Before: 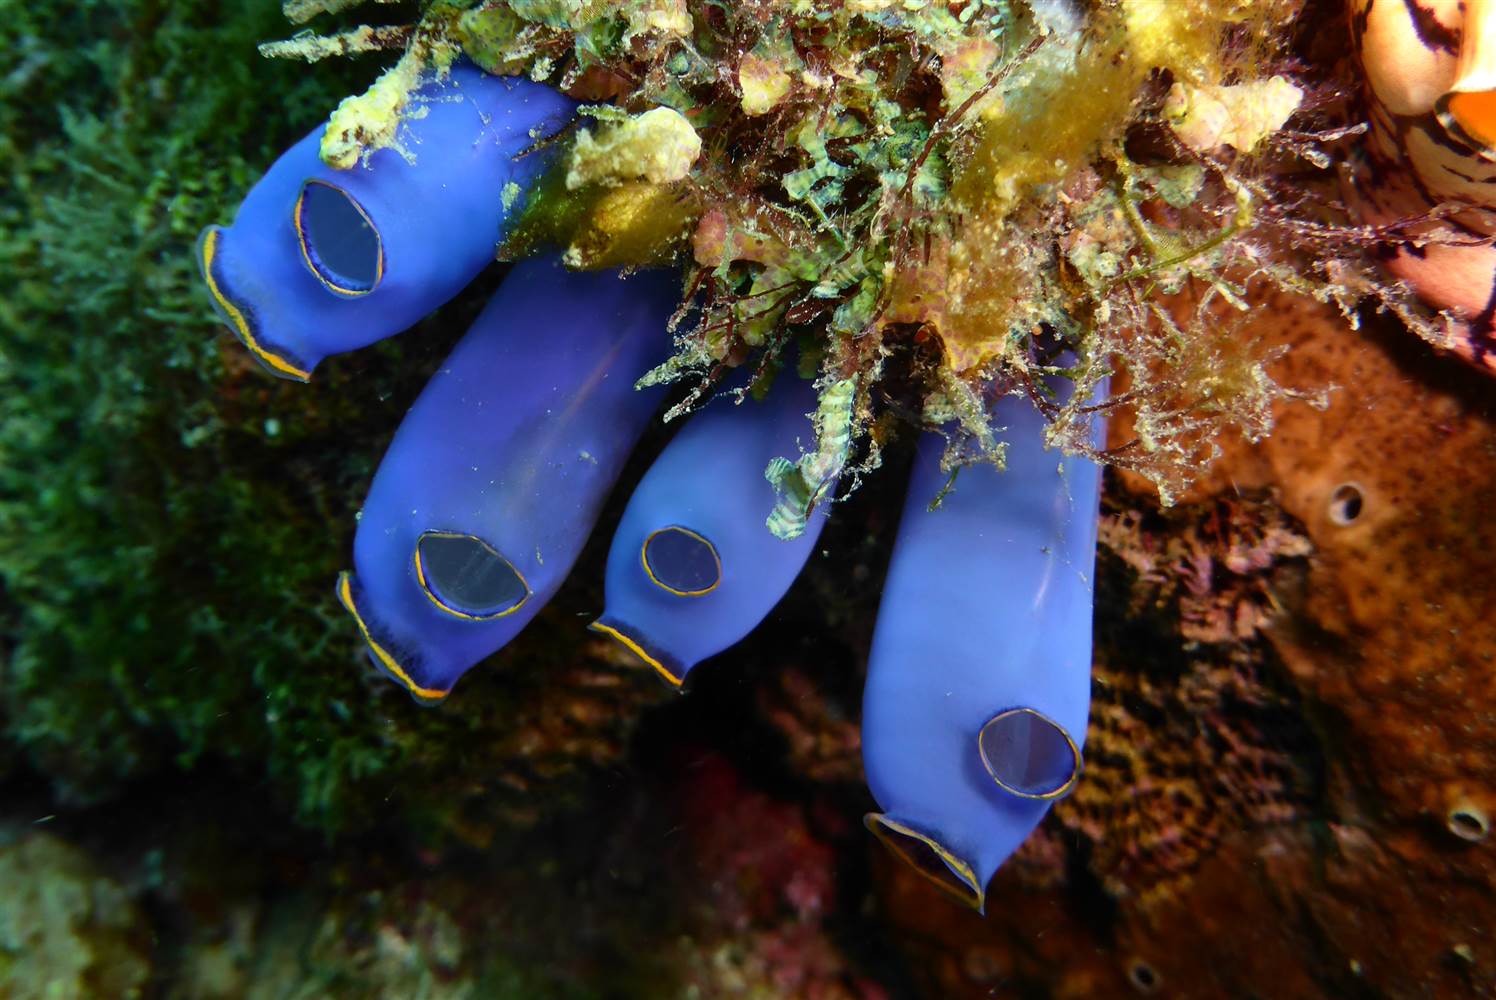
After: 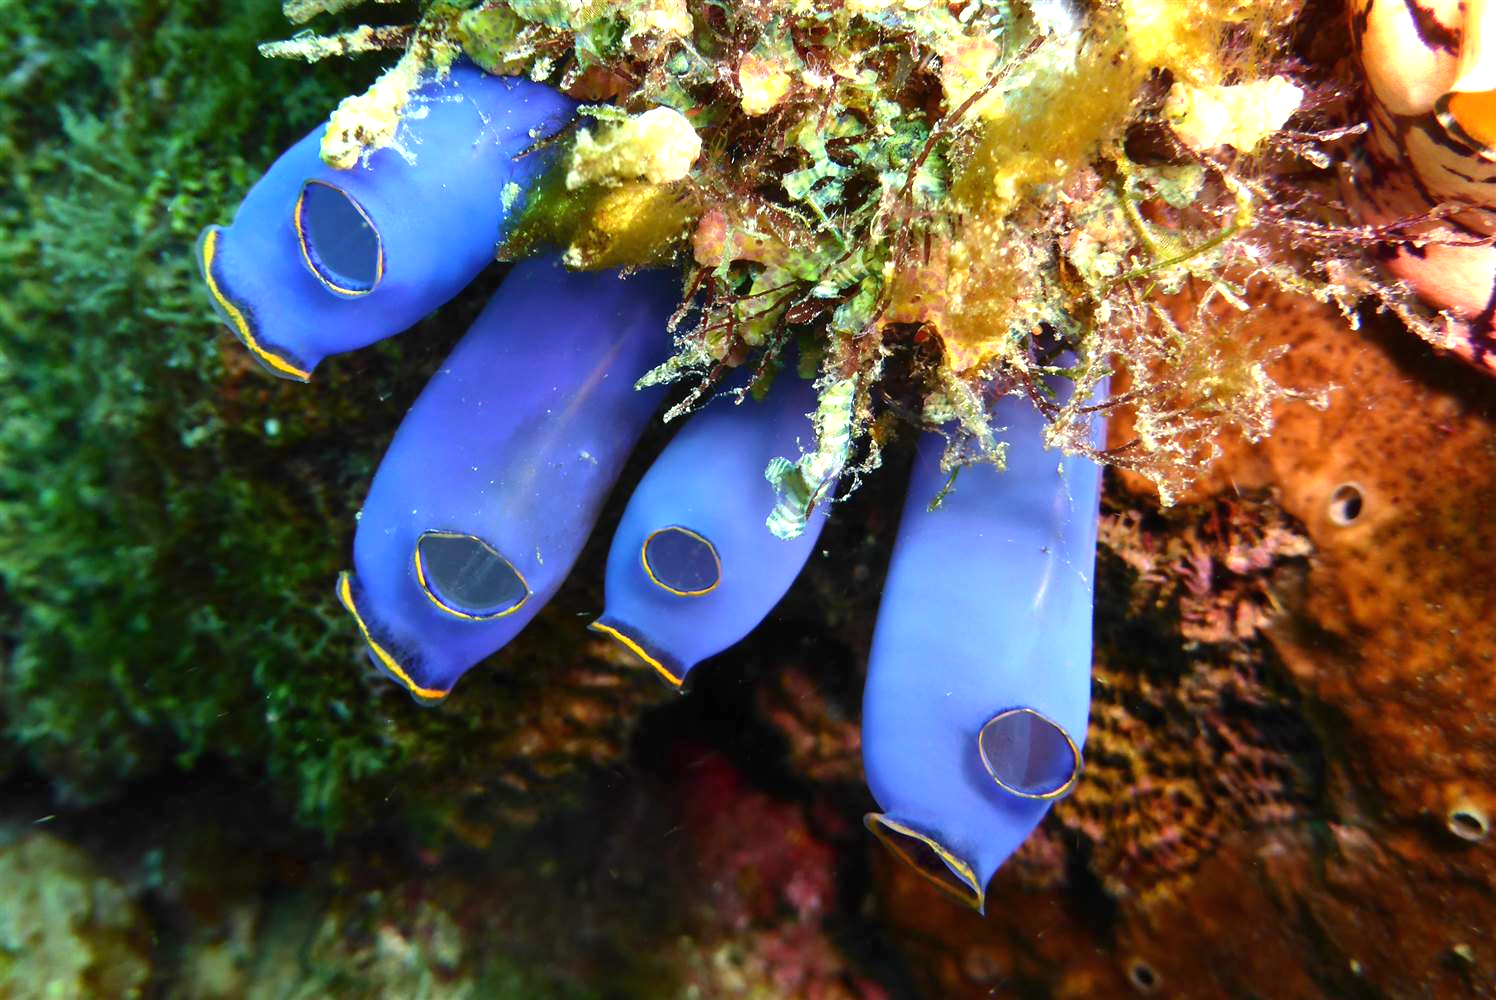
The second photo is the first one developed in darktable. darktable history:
exposure: black level correction 0, exposure 0.954 EV, compensate highlight preservation false
